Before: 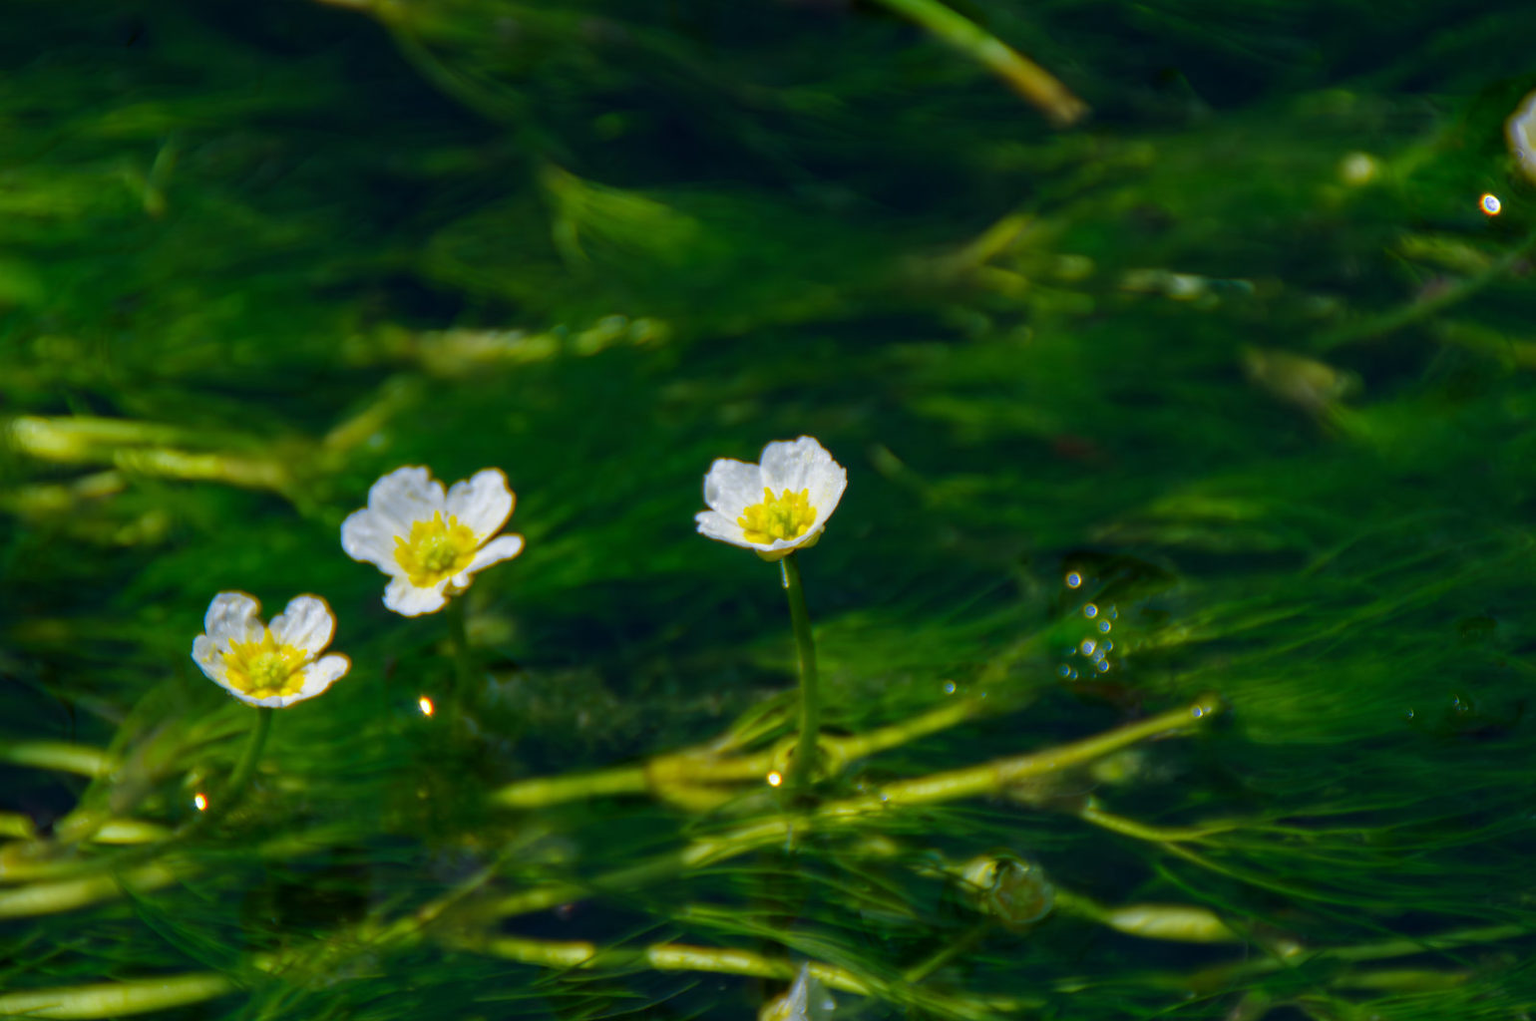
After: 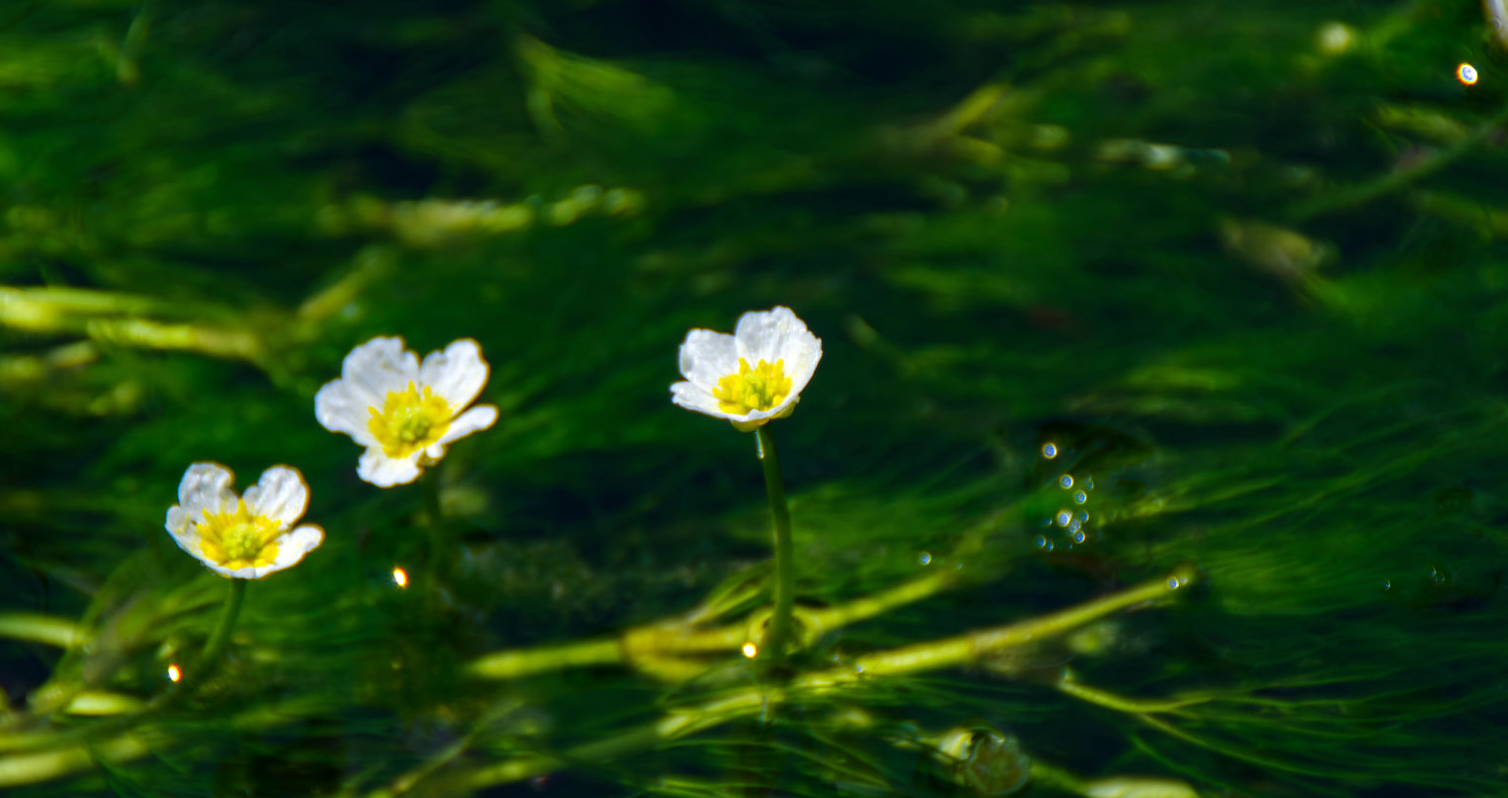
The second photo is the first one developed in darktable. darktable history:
crop and rotate: left 1.814%, top 12.818%, right 0.25%, bottom 9.225%
tone equalizer: -8 EV -0.417 EV, -7 EV -0.389 EV, -6 EV -0.333 EV, -5 EV -0.222 EV, -3 EV 0.222 EV, -2 EV 0.333 EV, -1 EV 0.389 EV, +0 EV 0.417 EV, edges refinement/feathering 500, mask exposure compensation -1.57 EV, preserve details no
